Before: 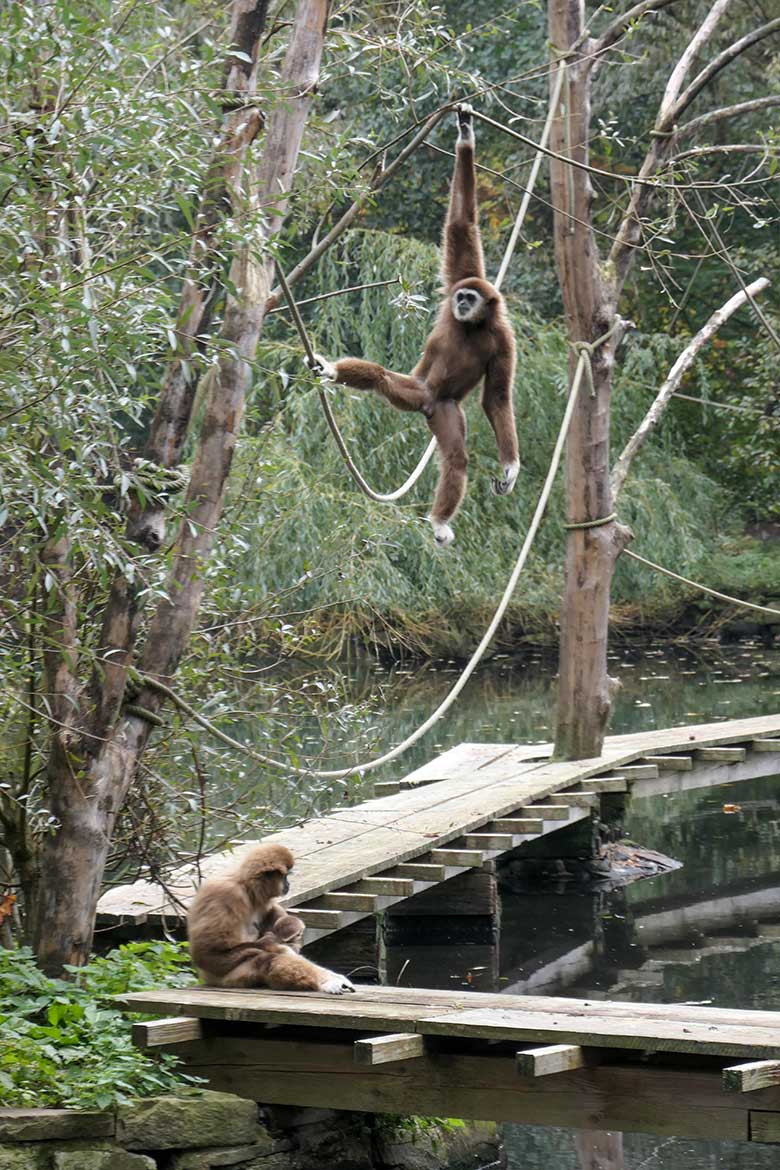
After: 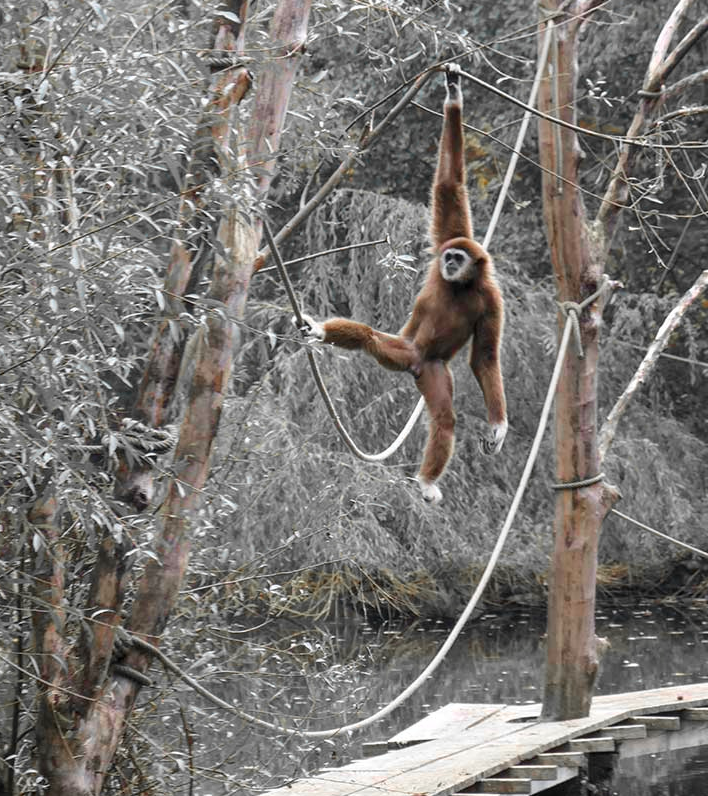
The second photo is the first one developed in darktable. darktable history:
crop: left 1.571%, top 3.436%, right 7.54%, bottom 28.468%
color zones: curves: ch1 [(0, 0.679) (0.143, 0.647) (0.286, 0.261) (0.378, -0.011) (0.571, 0.396) (0.714, 0.399) (0.857, 0.406) (1, 0.679)], mix 42.91%
